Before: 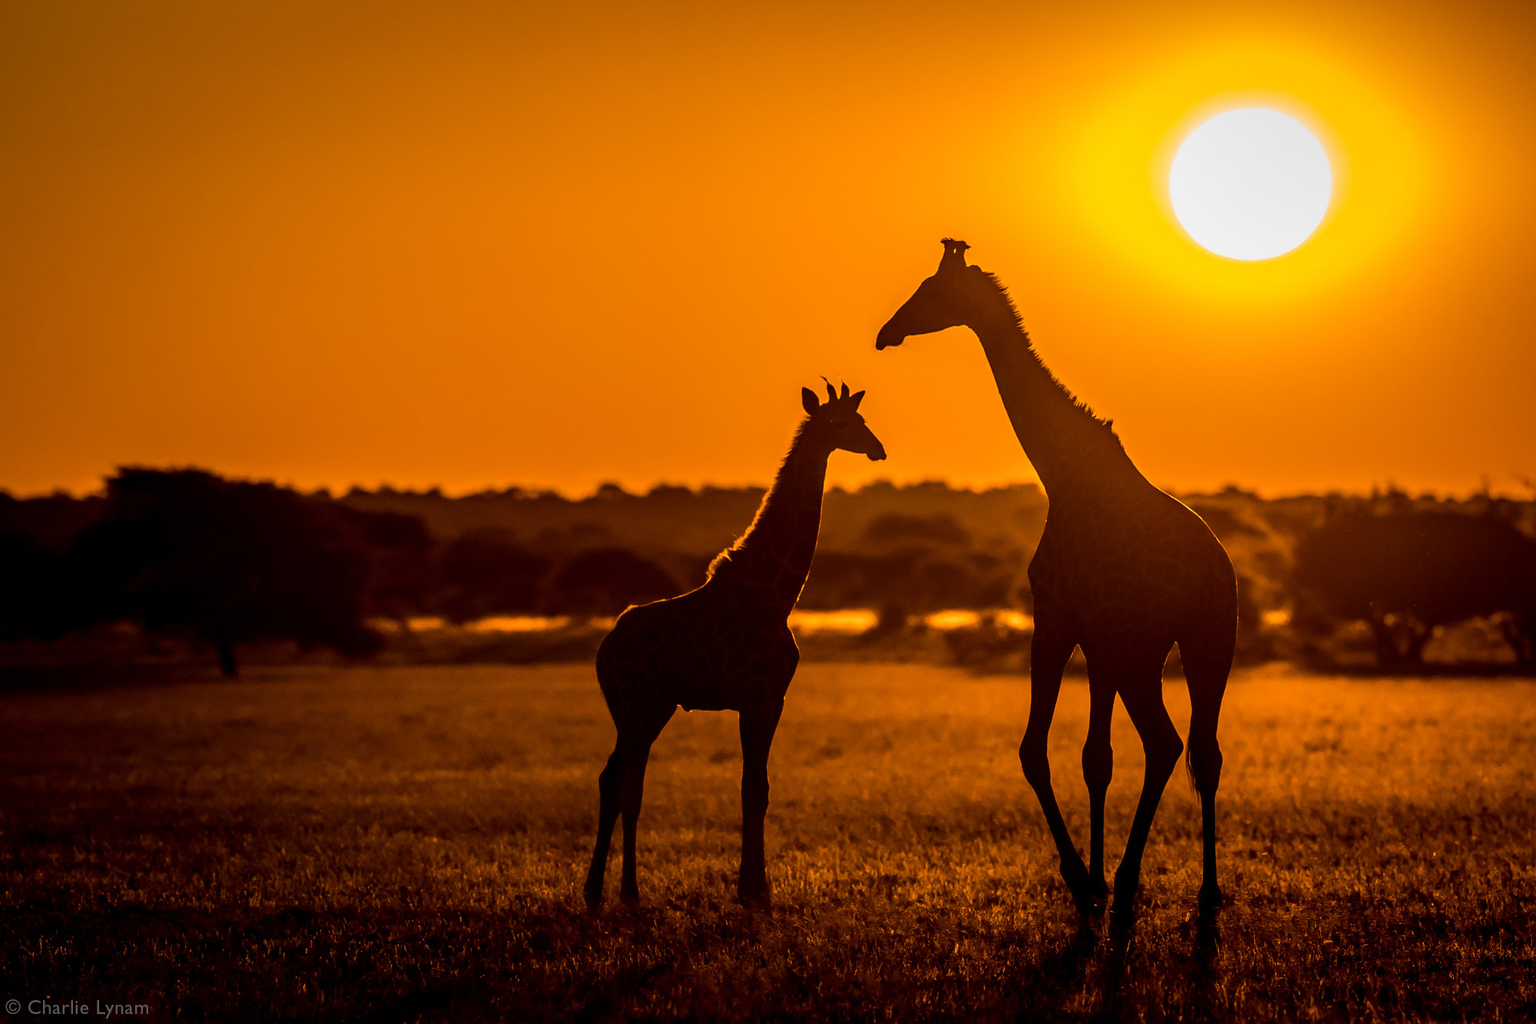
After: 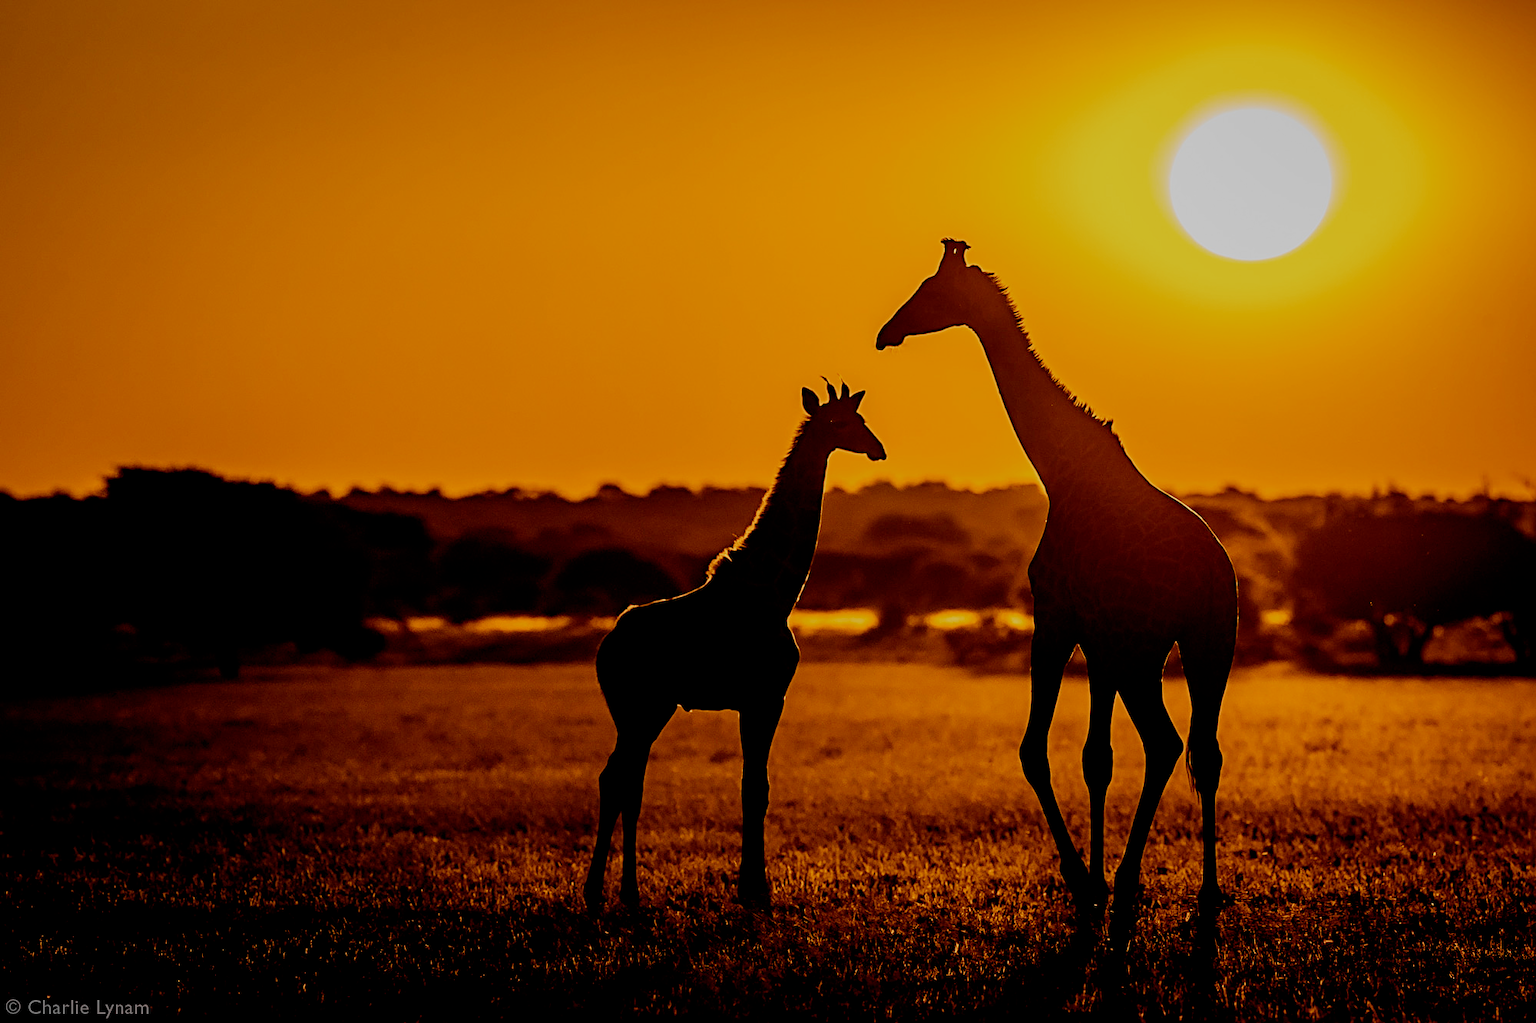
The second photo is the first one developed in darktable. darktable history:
filmic rgb: middle gray luminance 29.76%, black relative exposure -8.96 EV, white relative exposure 6.98 EV, target black luminance 0%, hardness 2.93, latitude 2.2%, contrast 0.963, highlights saturation mix 4.96%, shadows ↔ highlights balance 12.33%, add noise in highlights 0, preserve chrominance no, color science v4 (2020)
sharpen: radius 3.085
